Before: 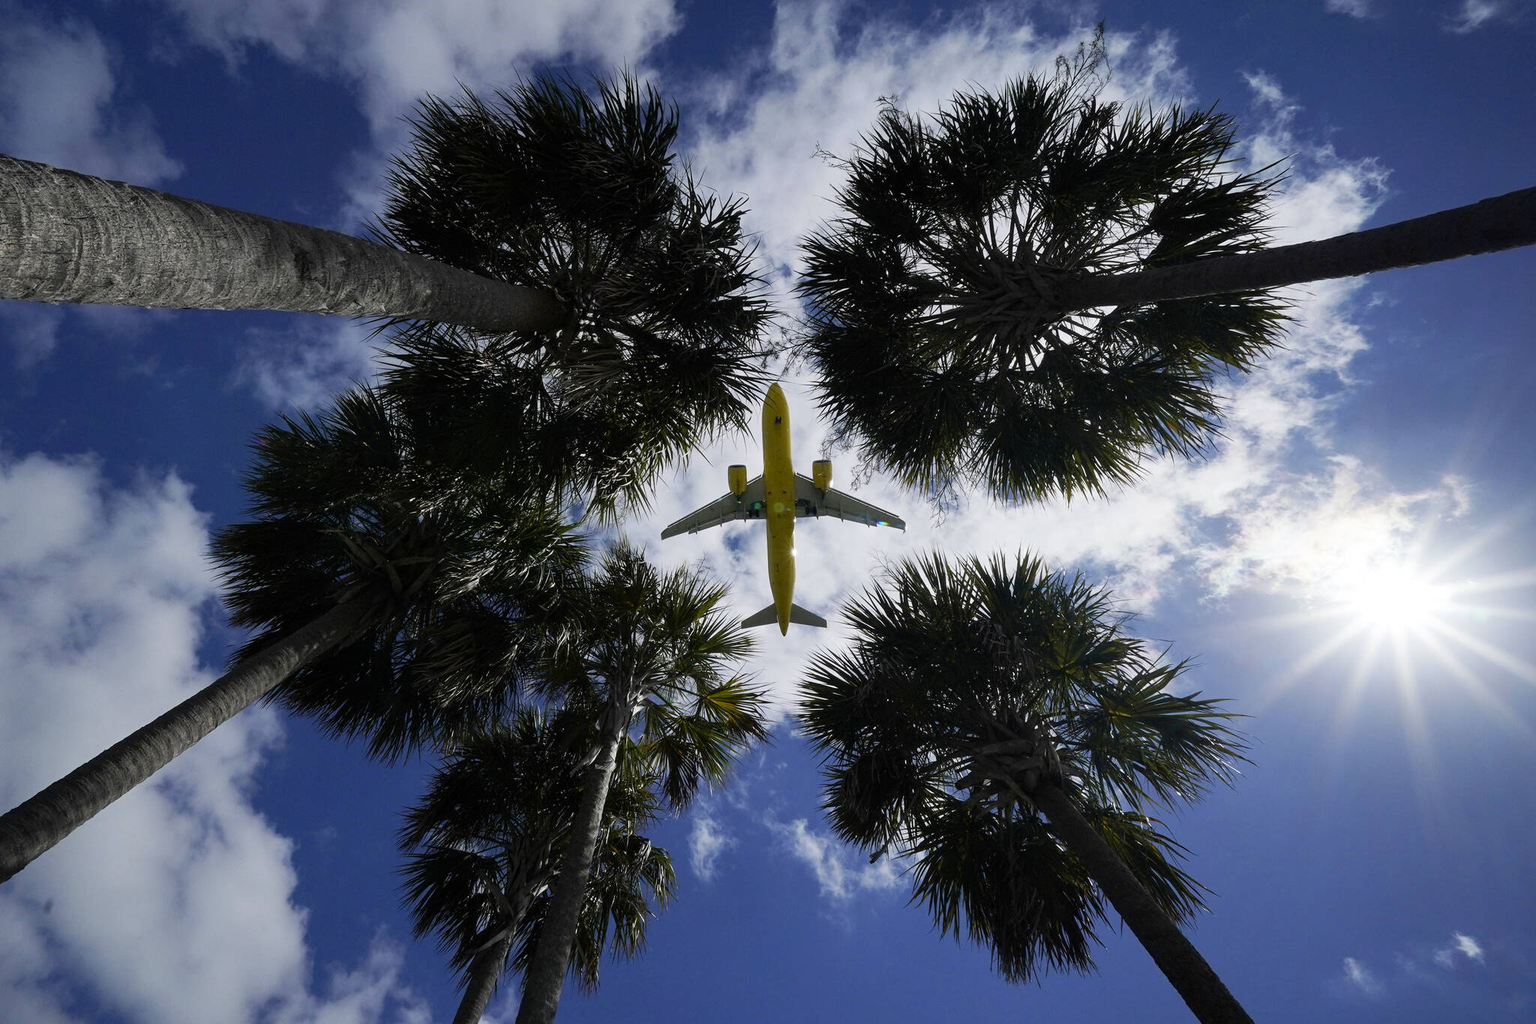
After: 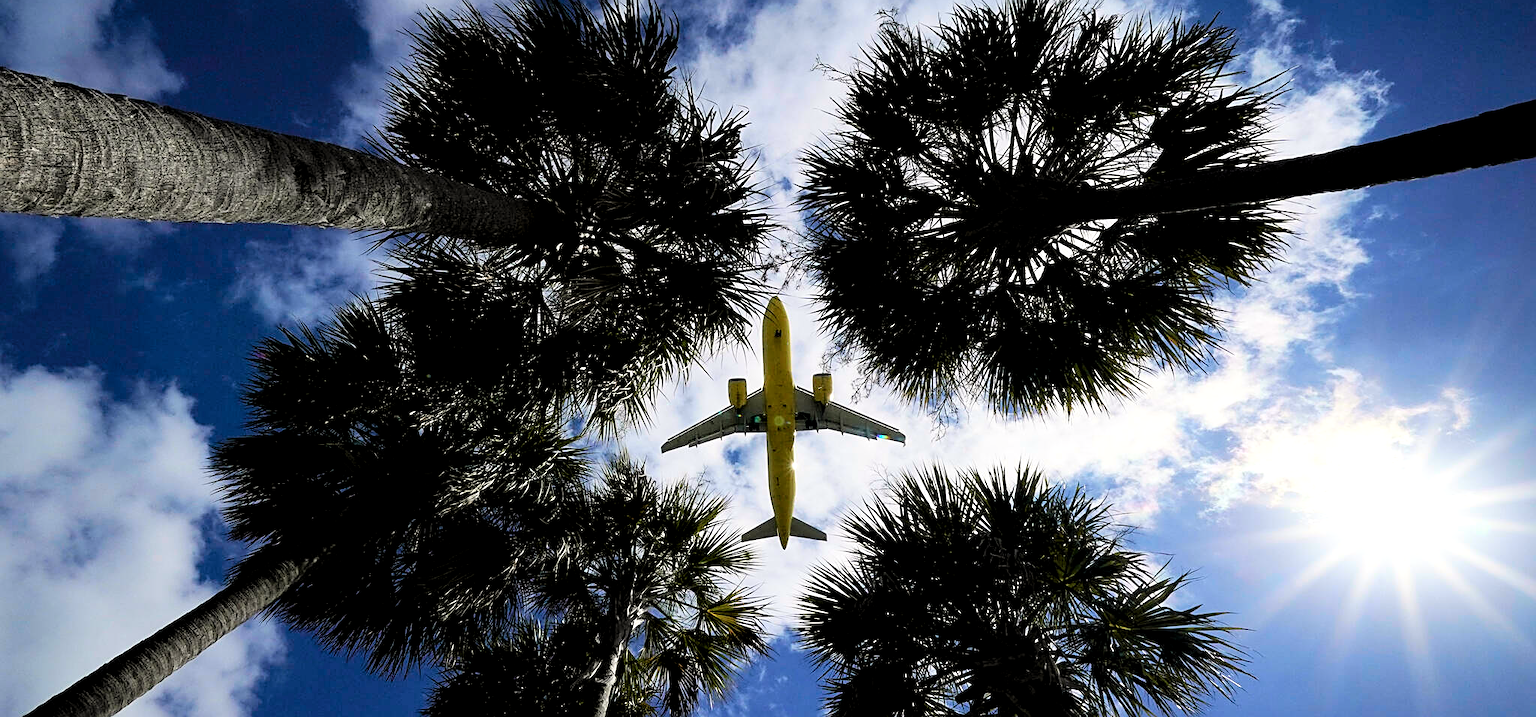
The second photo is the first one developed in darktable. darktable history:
tone curve: curves: ch0 [(0, 0.021) (0.049, 0.044) (0.152, 0.14) (0.328, 0.377) (0.473, 0.543) (0.641, 0.705) (0.868, 0.887) (1, 0.969)]; ch1 [(0, 0) (0.302, 0.331) (0.427, 0.433) (0.472, 0.47) (0.502, 0.503) (0.522, 0.526) (0.564, 0.591) (0.602, 0.632) (0.677, 0.701) (0.859, 0.885) (1, 1)]; ch2 [(0, 0) (0.33, 0.301) (0.447, 0.44) (0.487, 0.496) (0.502, 0.516) (0.535, 0.554) (0.565, 0.598) (0.618, 0.629) (1, 1)], color space Lab, independent channels, preserve colors none
sharpen: on, module defaults
levels: levels [0.062, 0.494, 0.925]
crop and rotate: top 8.5%, bottom 21.508%
